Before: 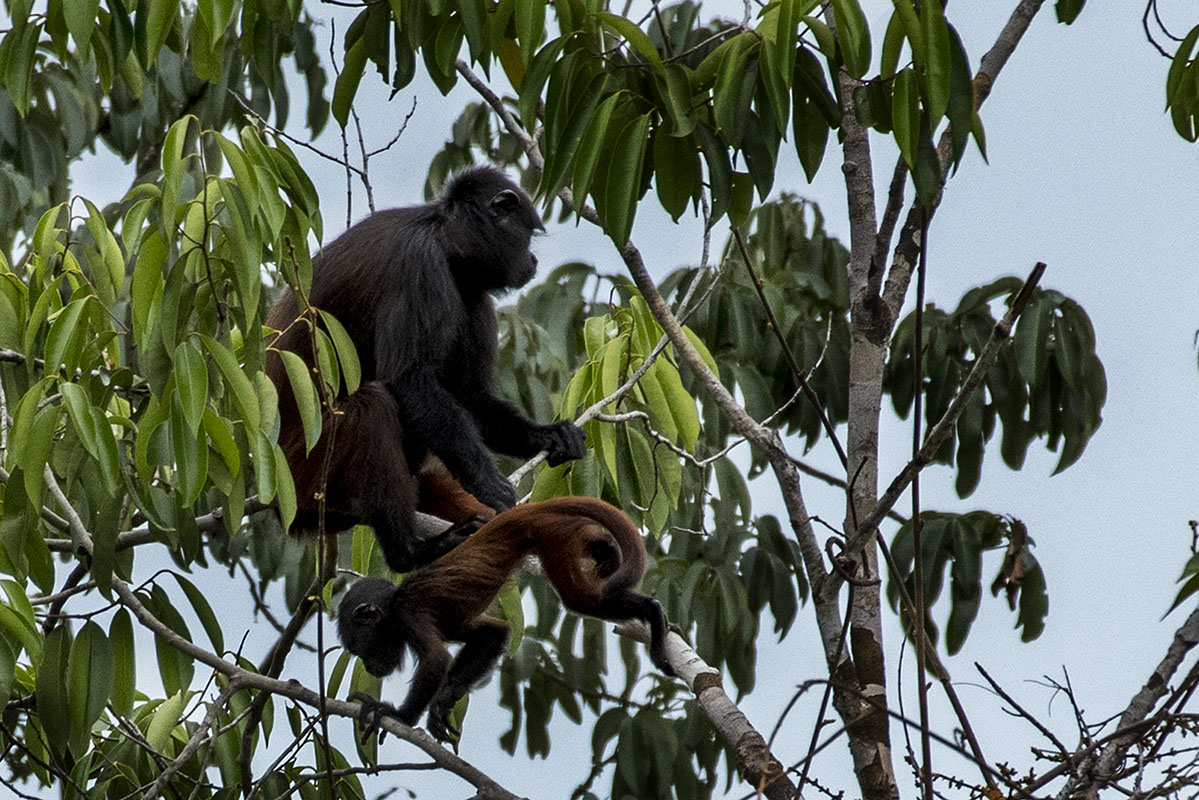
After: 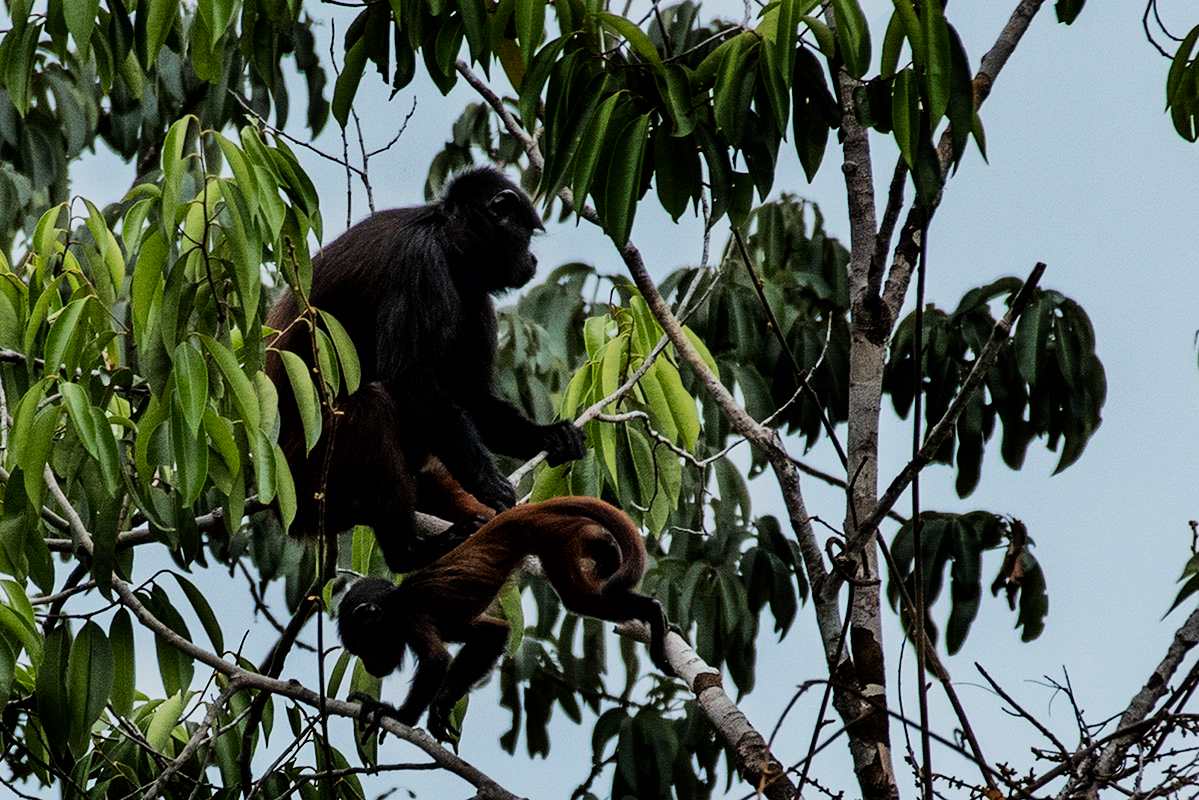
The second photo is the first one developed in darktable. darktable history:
filmic rgb: black relative exposure -7.65 EV, white relative exposure 4.56 EV, threshold 2.97 EV, hardness 3.61, color science v6 (2022), enable highlight reconstruction true
tone equalizer: -8 EV -0.436 EV, -7 EV -0.365 EV, -6 EV -0.344 EV, -5 EV -0.227 EV, -3 EV 0.228 EV, -2 EV 0.319 EV, -1 EV 0.389 EV, +0 EV 0.427 EV, edges refinement/feathering 500, mask exposure compensation -1.57 EV, preserve details no
